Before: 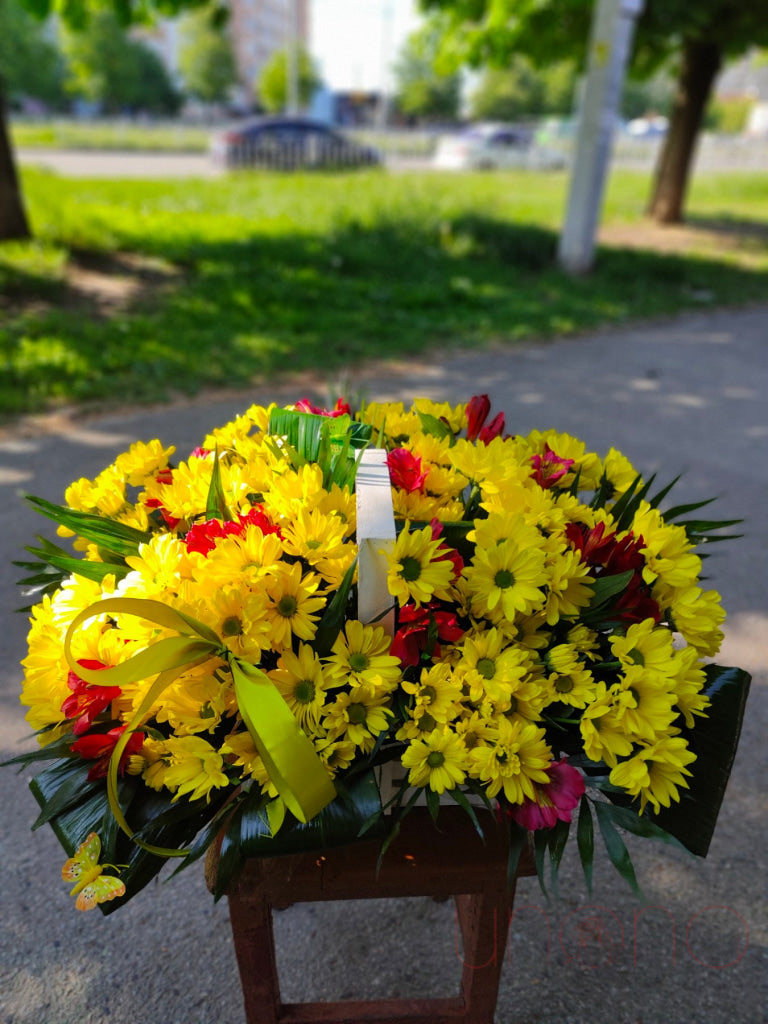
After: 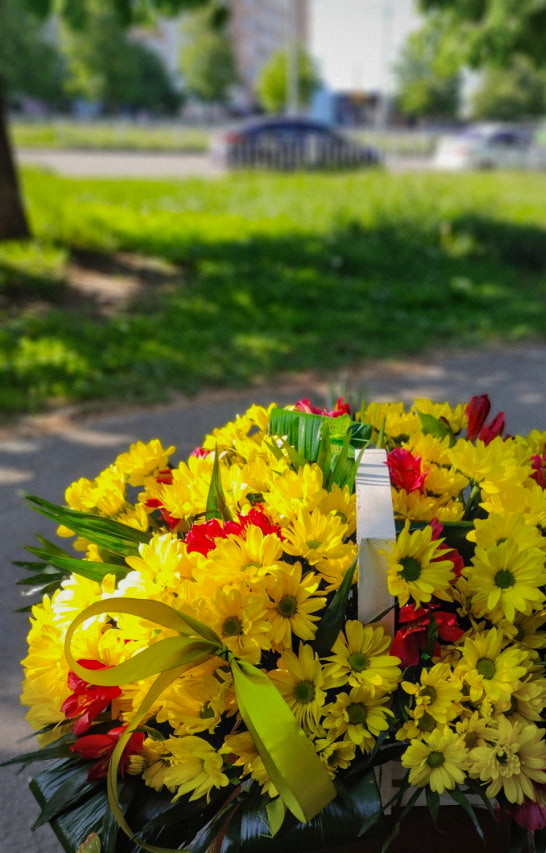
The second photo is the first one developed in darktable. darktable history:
crop: right 28.885%, bottom 16.626%
vignetting: fall-off radius 60.92%
local contrast: detail 110%
exposure: exposure -0.153 EV, compensate highlight preservation false
